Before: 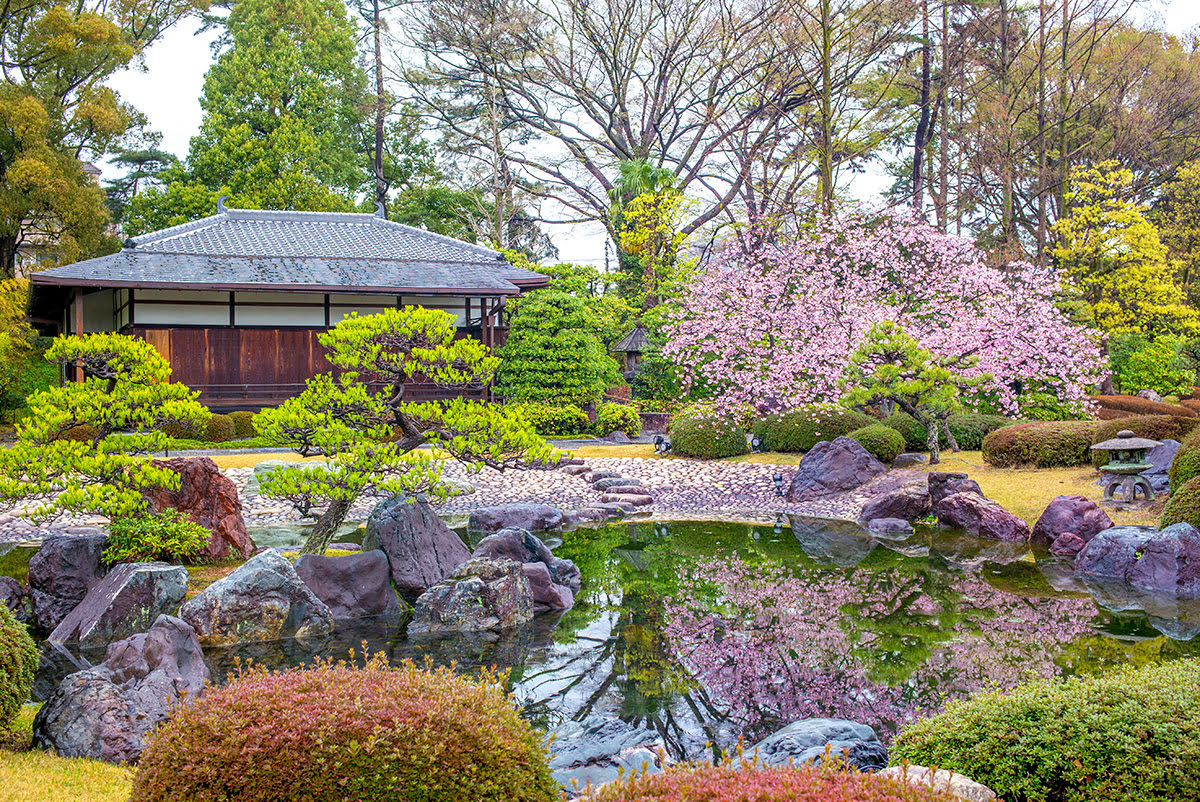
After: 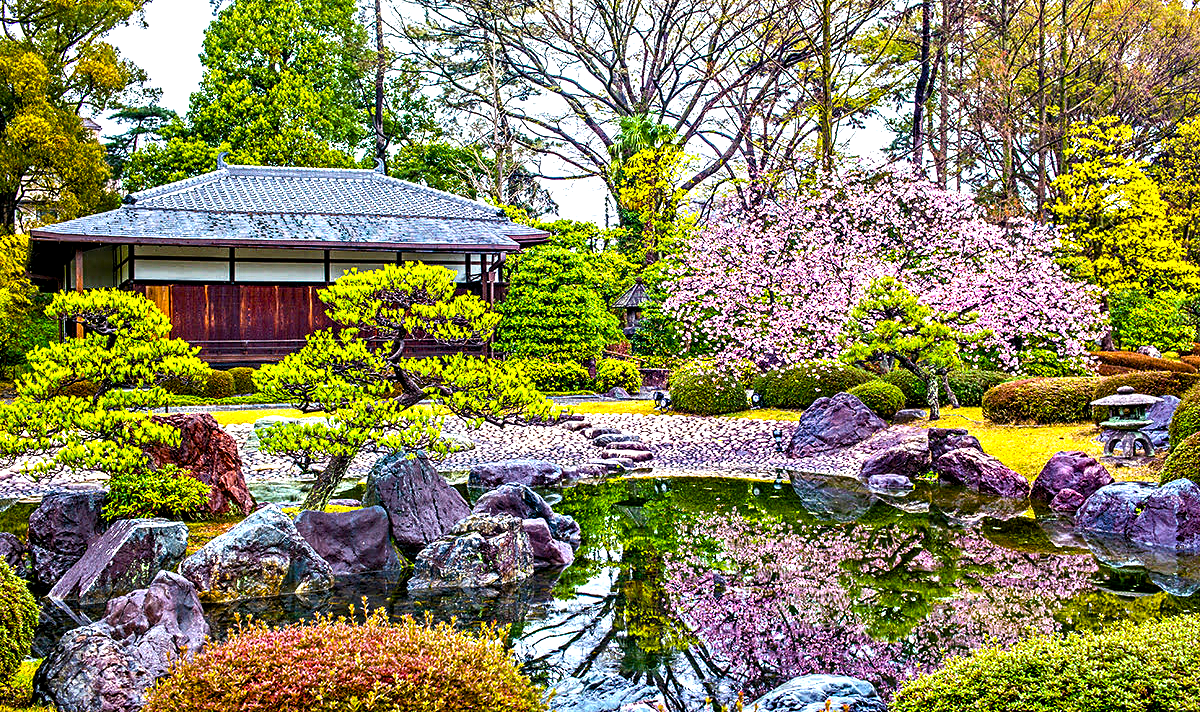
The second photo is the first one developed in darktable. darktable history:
contrast equalizer: octaves 7, y [[0.5, 0.542, 0.583, 0.625, 0.667, 0.708], [0.5 ×6], [0.5 ×6], [0 ×6], [0 ×6]]
color balance rgb: linear chroma grading › global chroma 9%, perceptual saturation grading › global saturation 36%, perceptual saturation grading › shadows 35%, perceptual brilliance grading › global brilliance 15%, perceptual brilliance grading › shadows -35%, global vibrance 15%
crop and rotate: top 5.609%, bottom 5.609%
